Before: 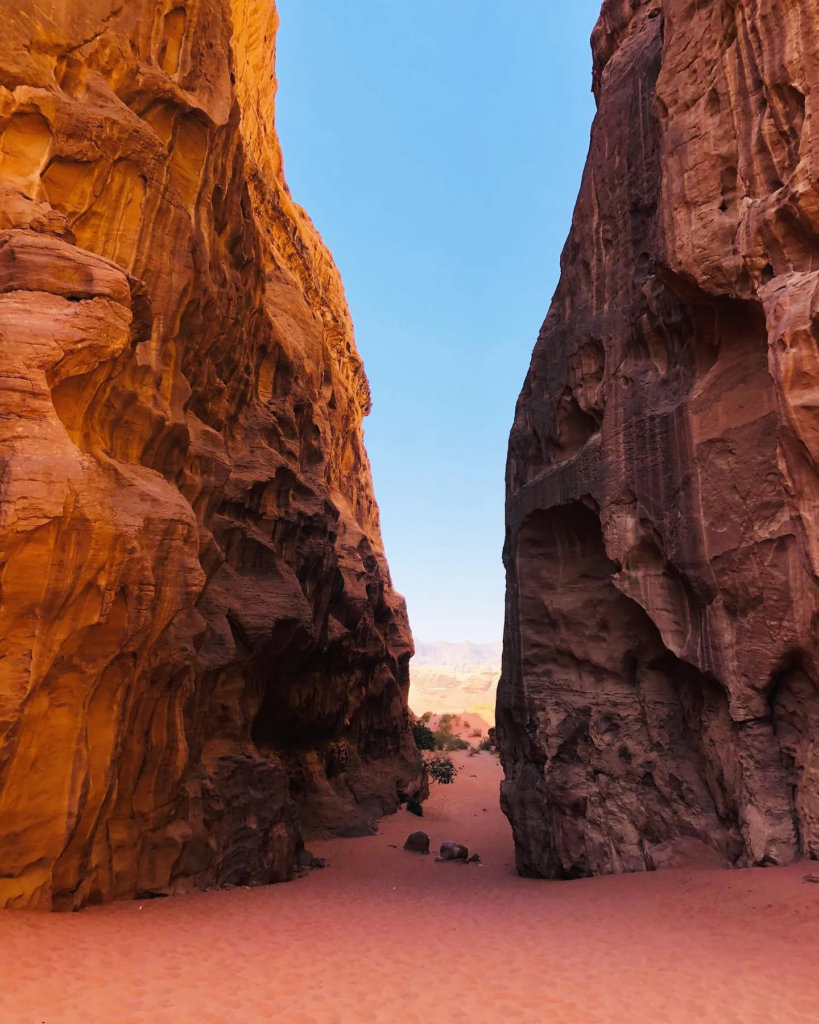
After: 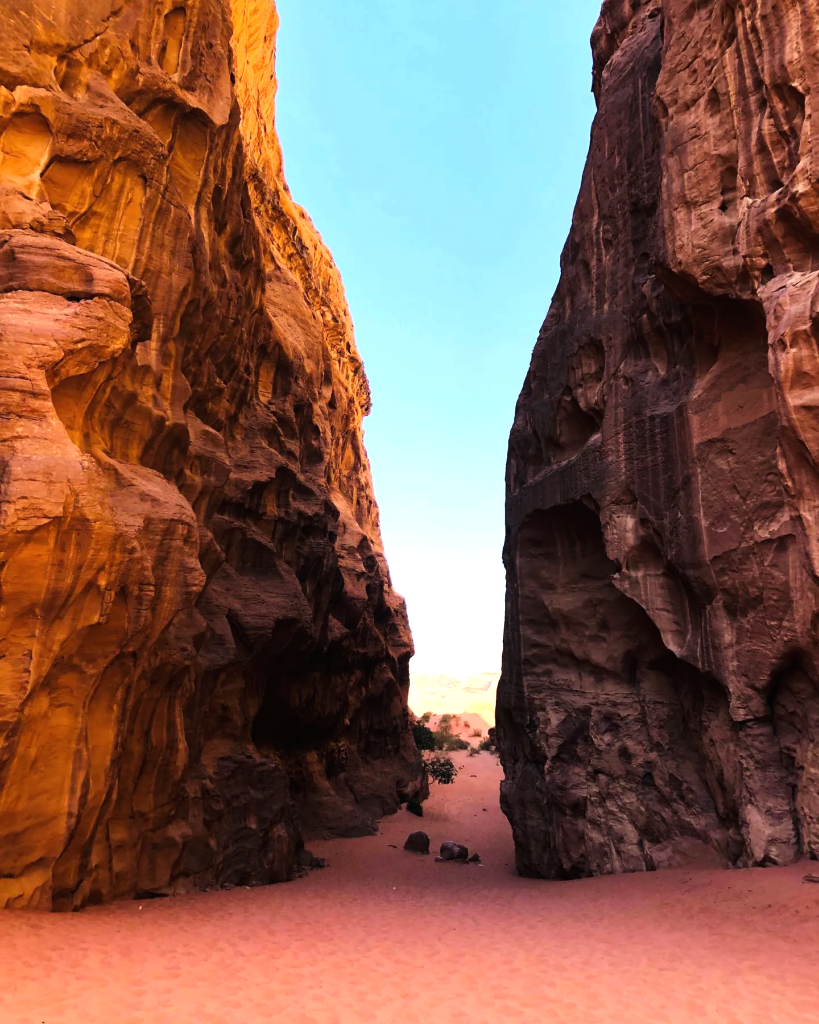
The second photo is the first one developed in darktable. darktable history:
tone equalizer: -8 EV -0.71 EV, -7 EV -0.711 EV, -6 EV -0.605 EV, -5 EV -0.38 EV, -3 EV 0.373 EV, -2 EV 0.6 EV, -1 EV 0.689 EV, +0 EV 0.744 EV, edges refinement/feathering 500, mask exposure compensation -1.57 EV, preserve details no
